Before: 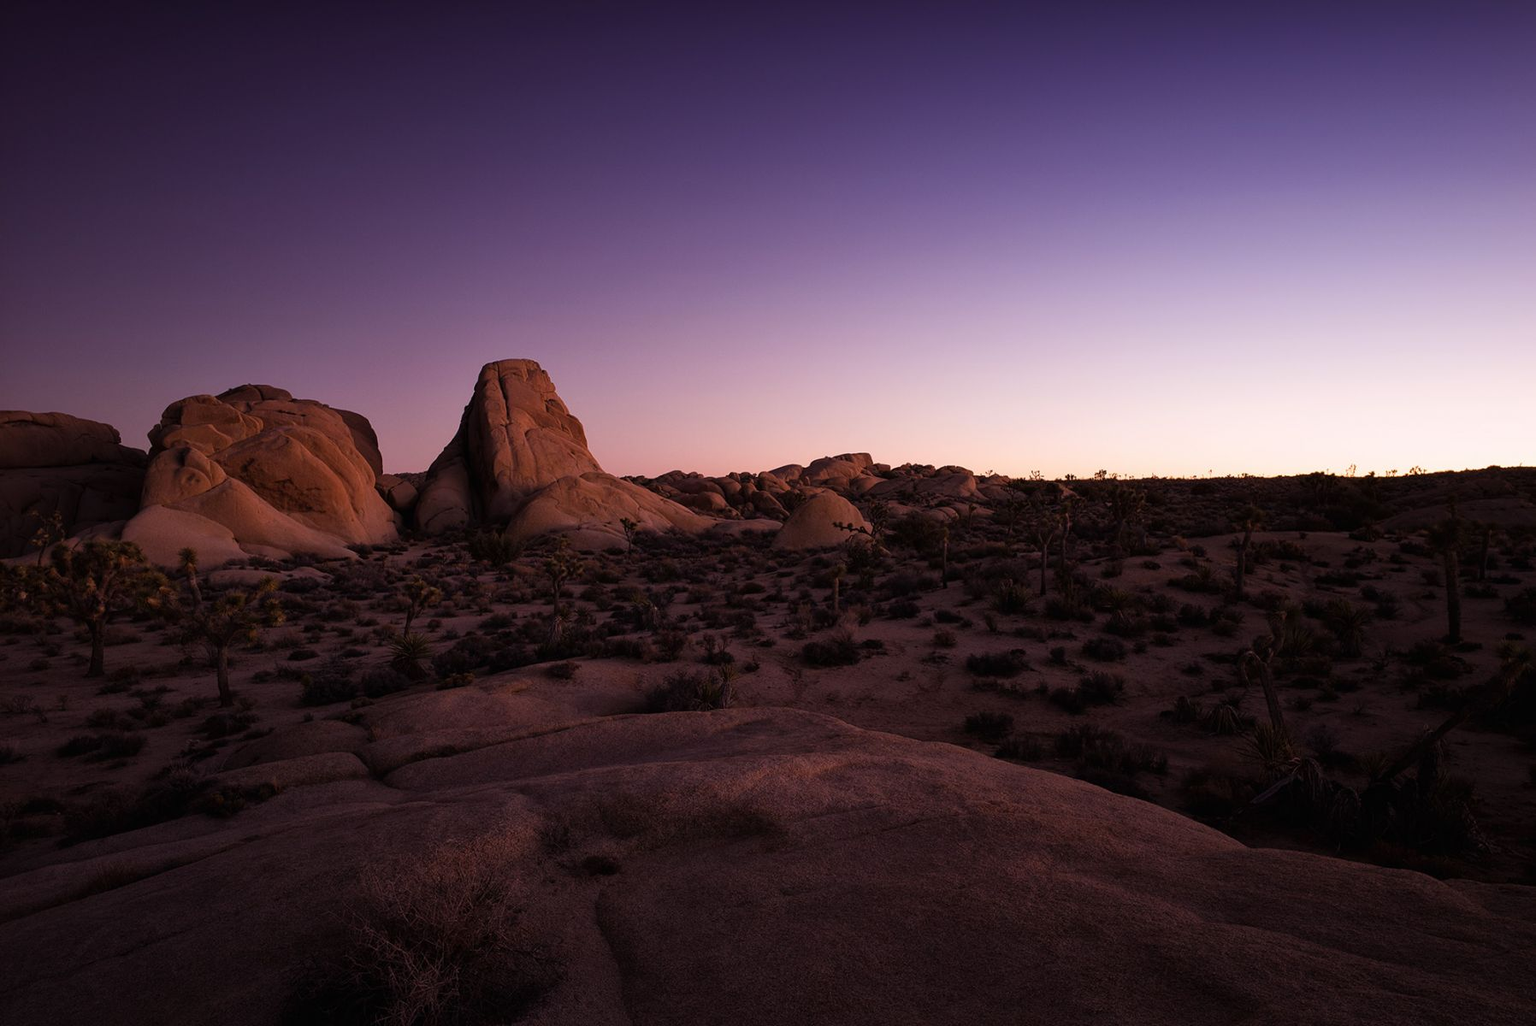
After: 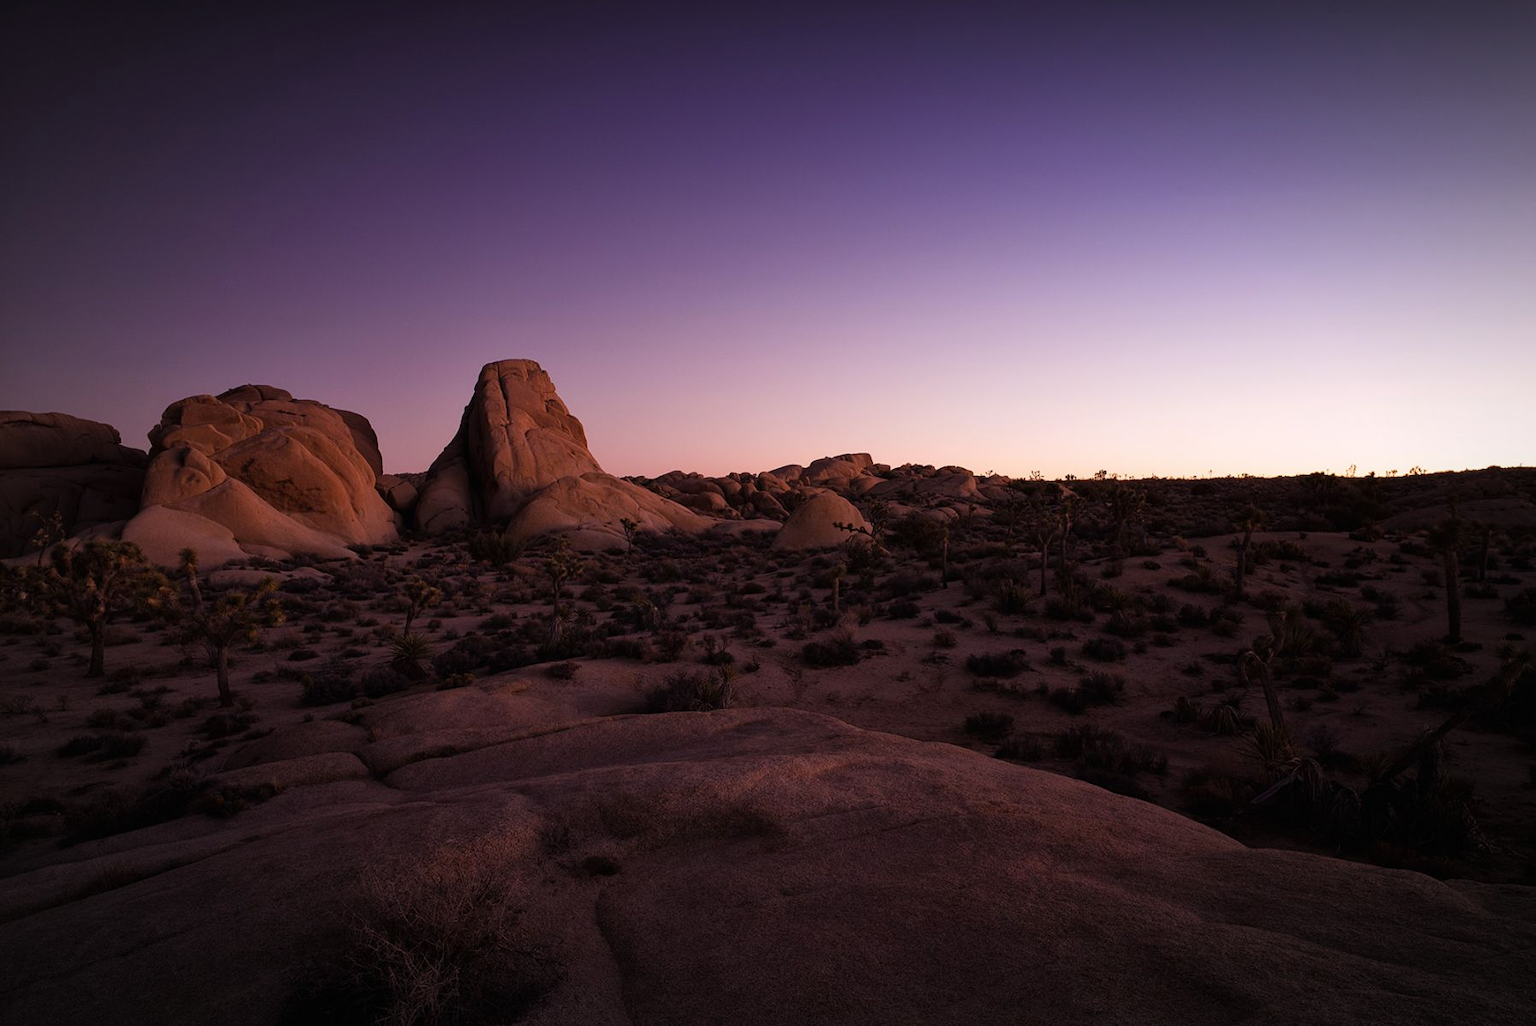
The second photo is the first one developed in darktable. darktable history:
vignetting: brightness -0.214, automatic ratio true
